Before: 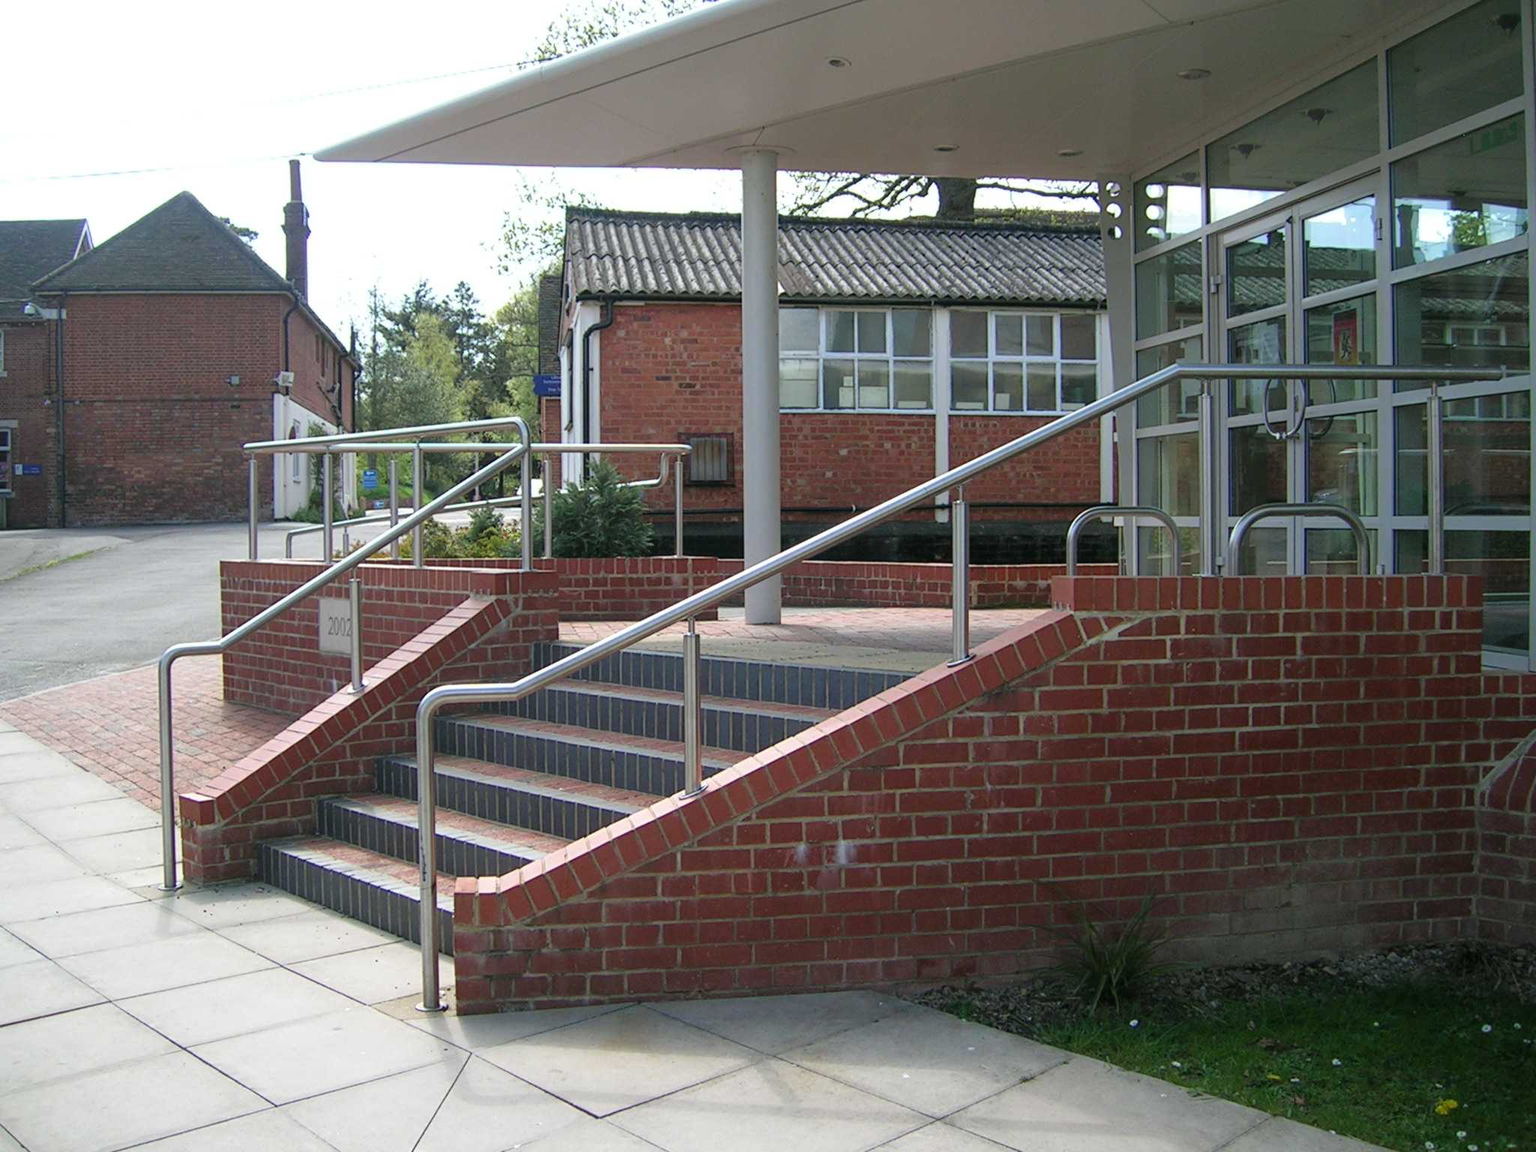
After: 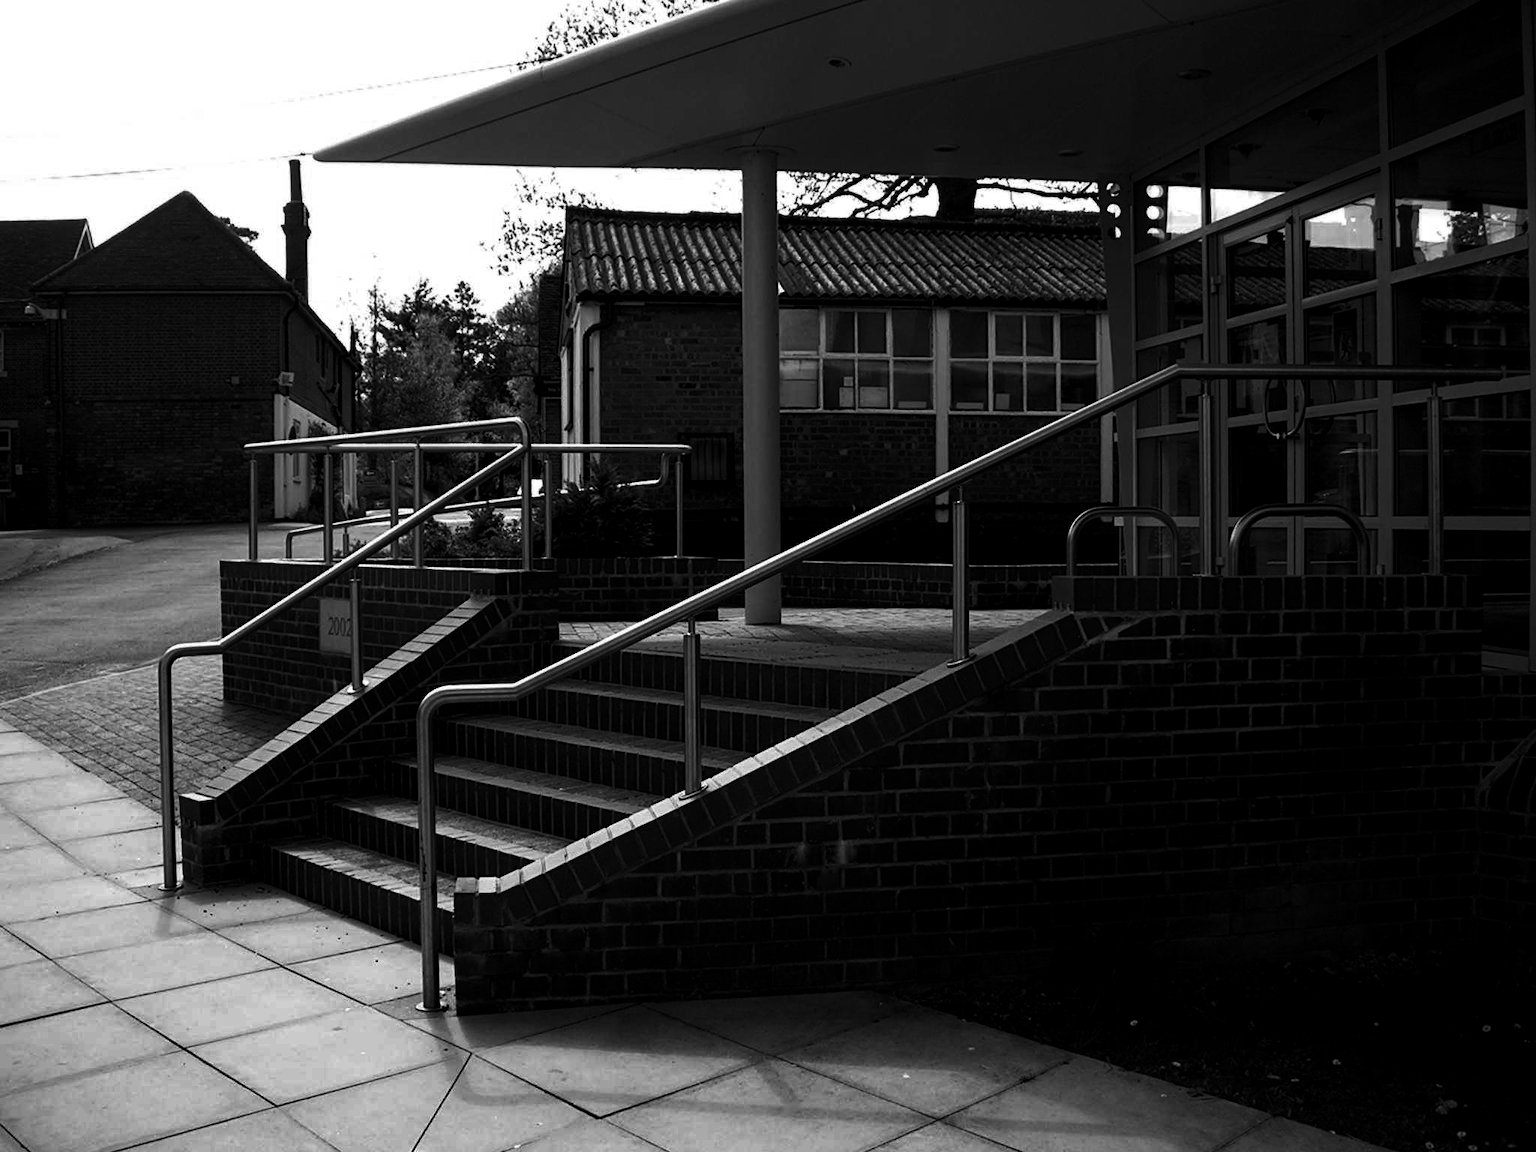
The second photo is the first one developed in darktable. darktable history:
local contrast: highlights 100%, shadows 100%, detail 120%, midtone range 0.2
contrast brightness saturation: contrast 0.02, brightness -1, saturation -1
